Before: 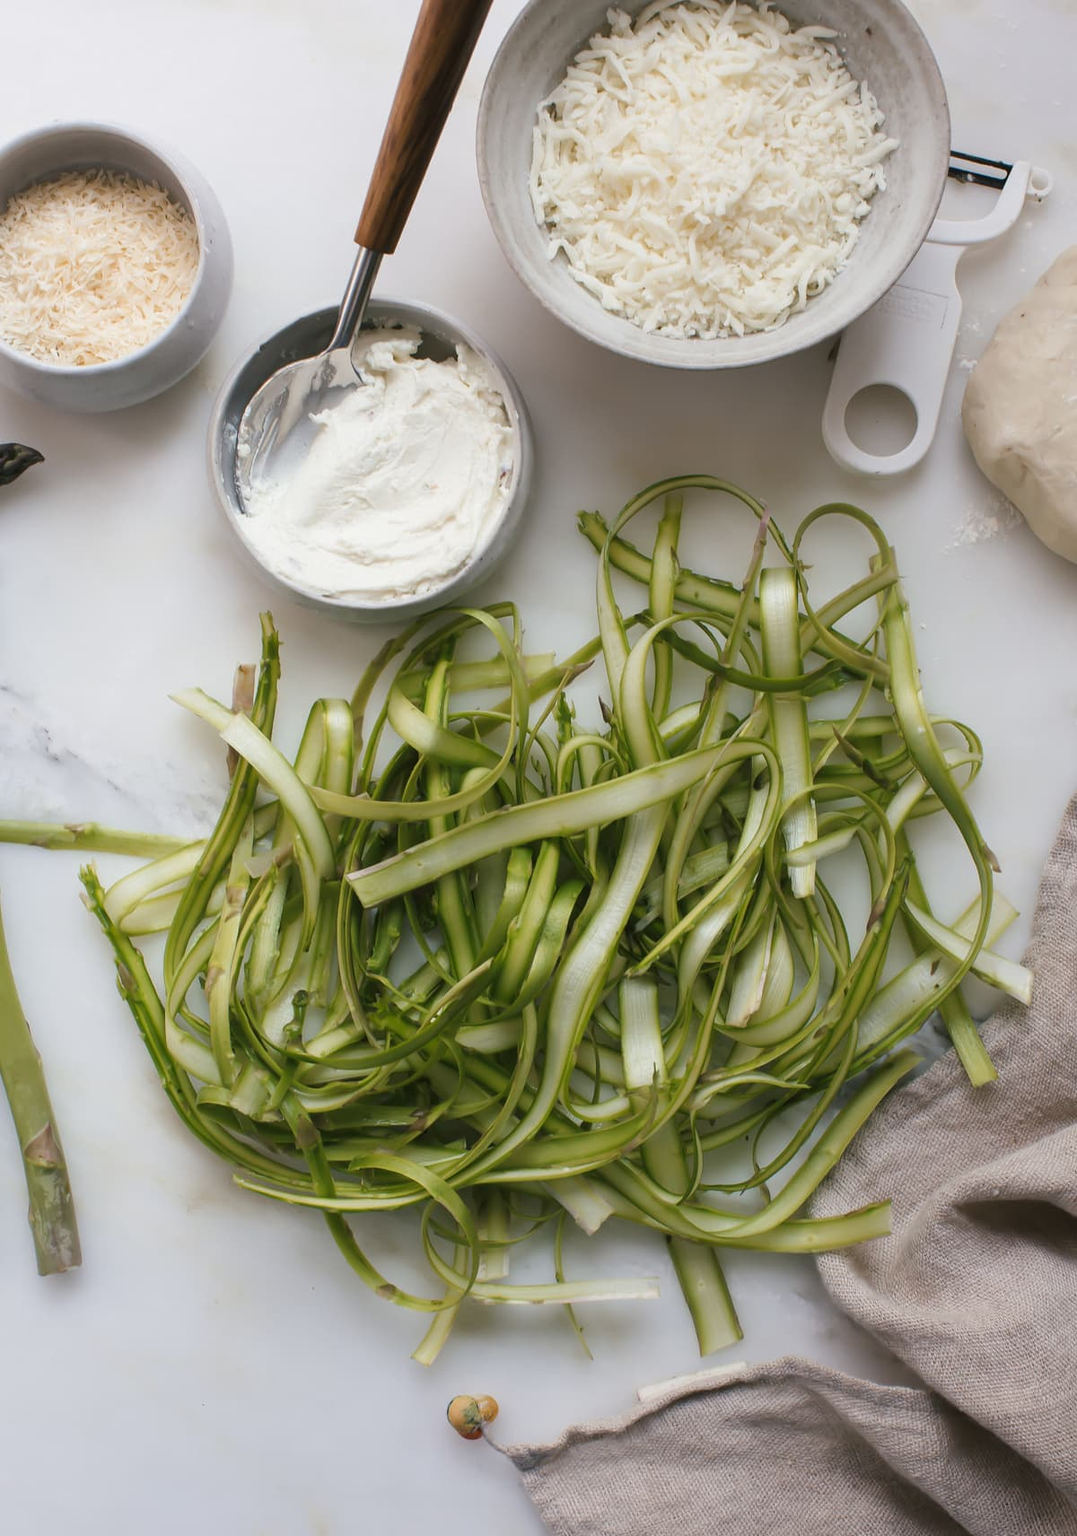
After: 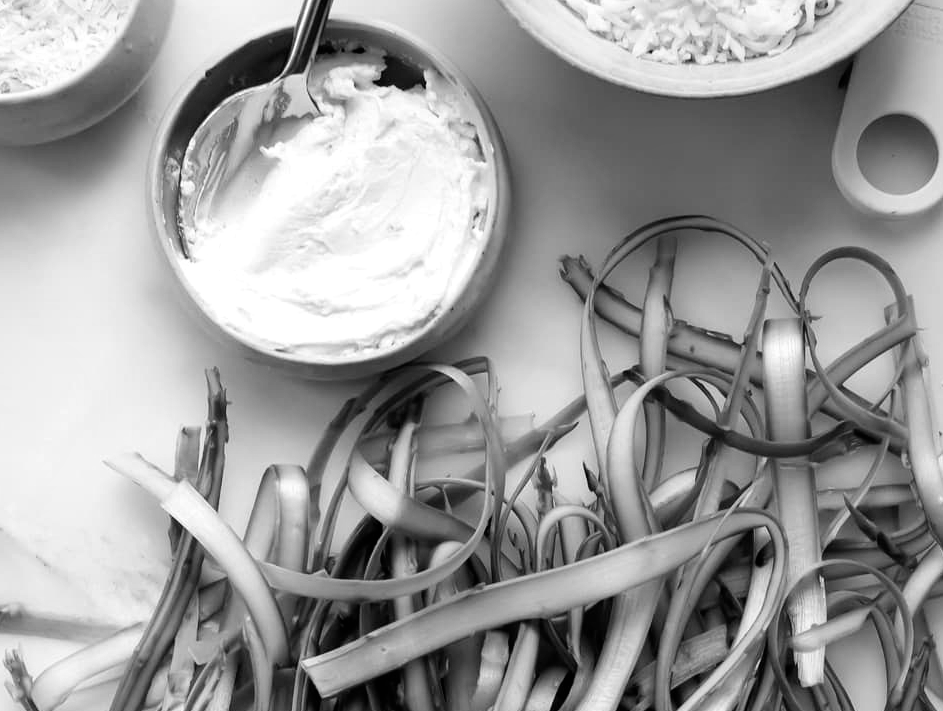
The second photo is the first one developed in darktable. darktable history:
crop: left 7.036%, top 18.398%, right 14.379%, bottom 40.043%
filmic rgb: black relative exposure -8.2 EV, white relative exposure 2.2 EV, threshold 3 EV, hardness 7.11, latitude 75%, contrast 1.325, highlights saturation mix -2%, shadows ↔ highlights balance 30%, preserve chrominance no, color science v5 (2021), contrast in shadows safe, contrast in highlights safe, enable highlight reconstruction true
contrast equalizer: octaves 7, y [[0.6 ×6], [0.55 ×6], [0 ×6], [0 ×6], [0 ×6]], mix 0.29
monochrome: on, module defaults
